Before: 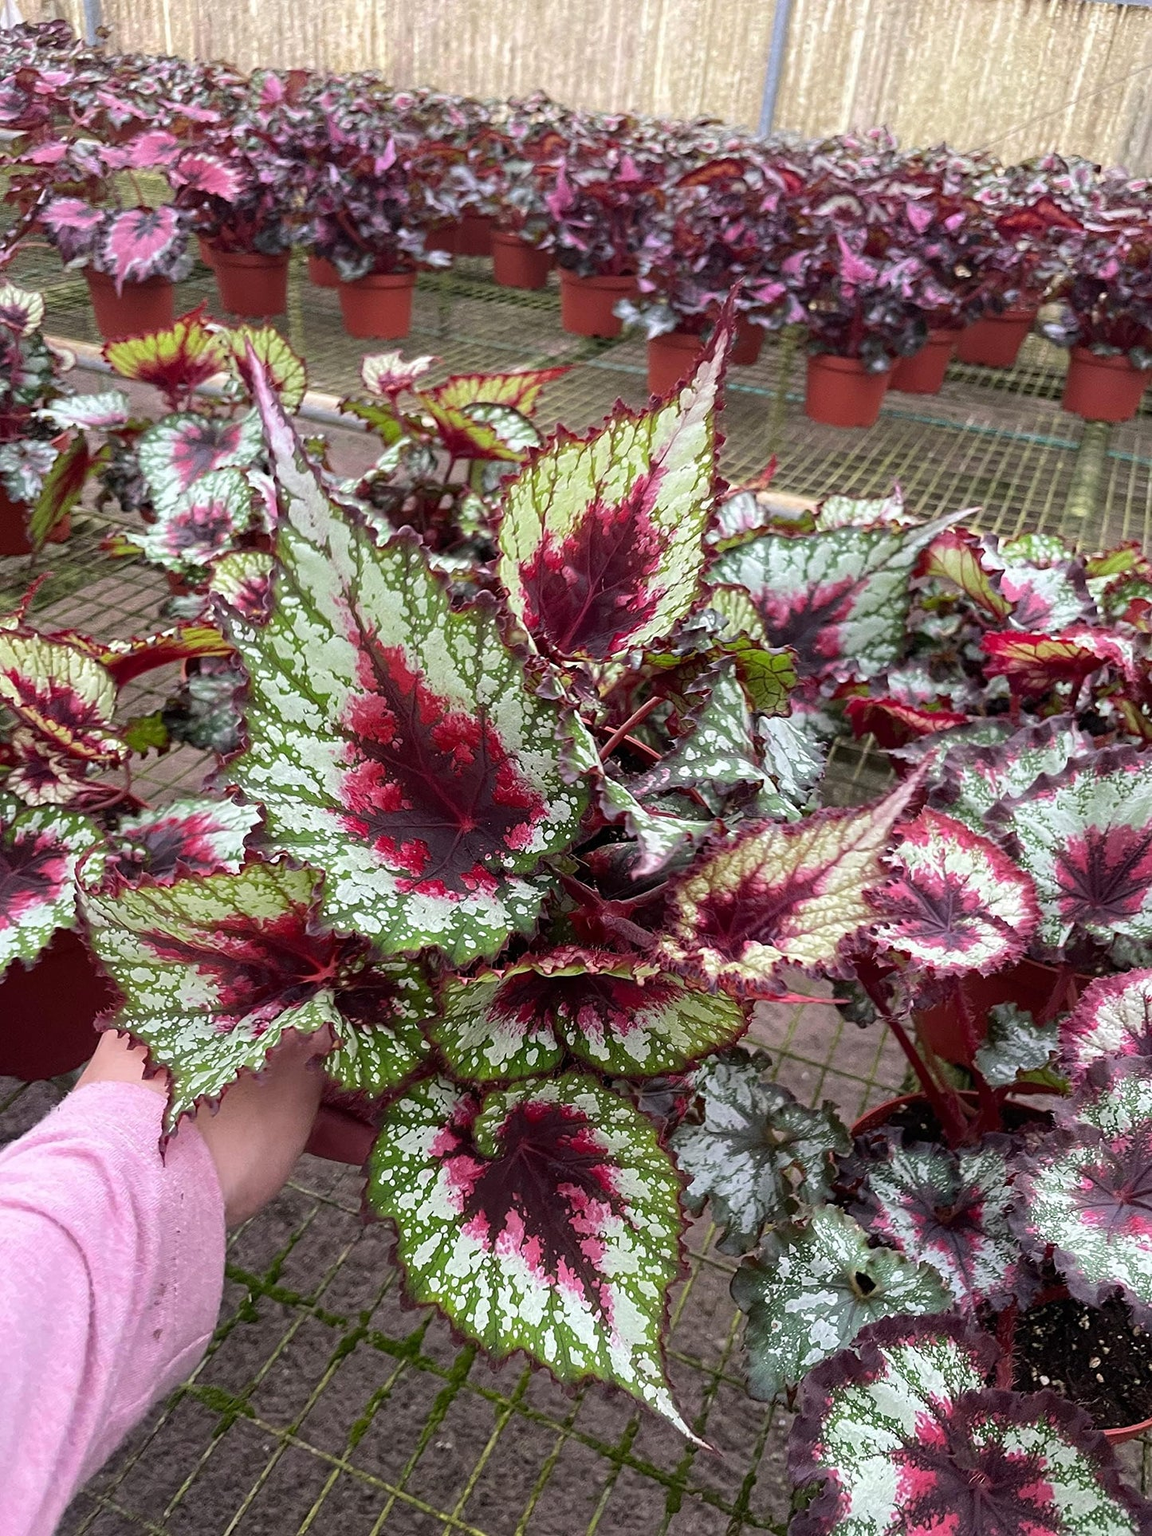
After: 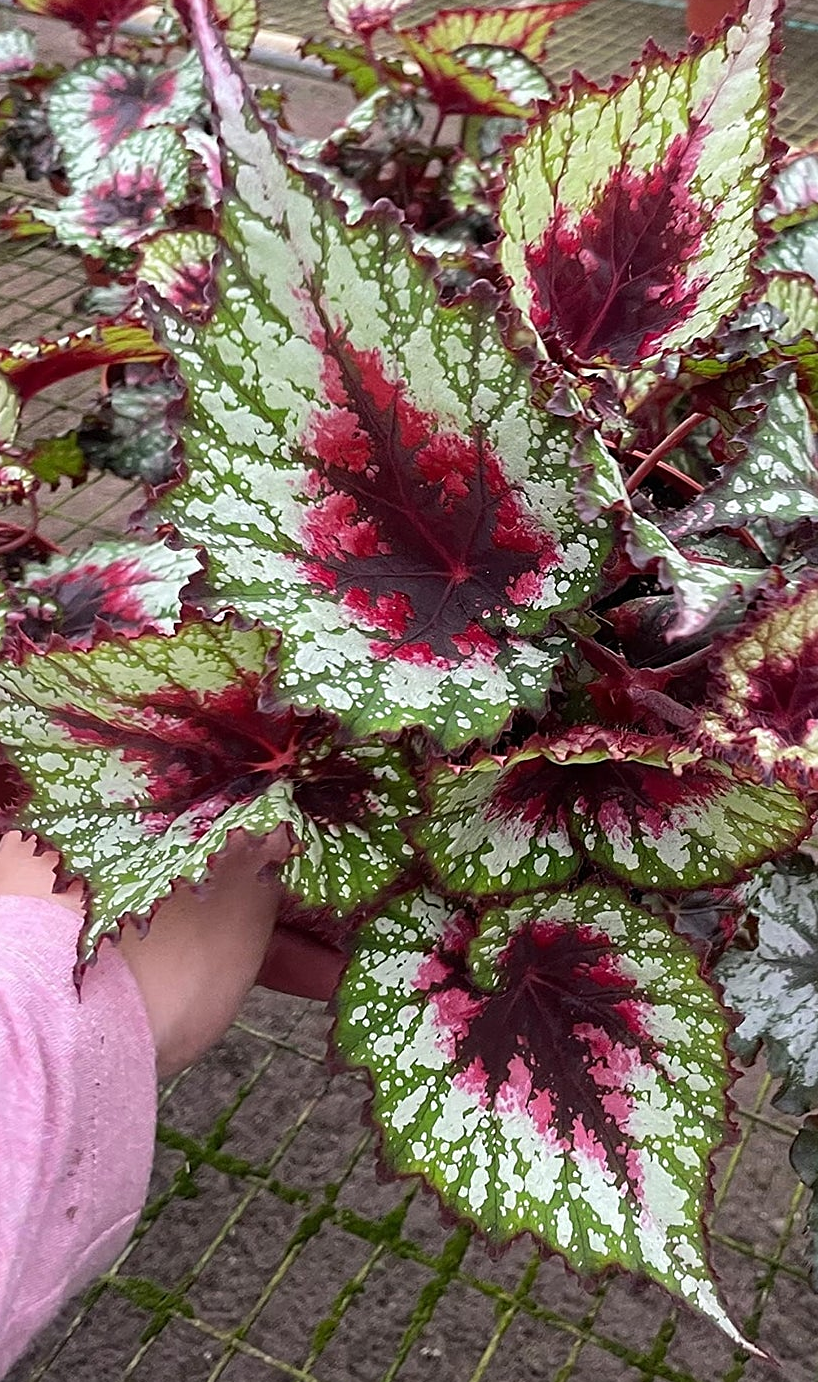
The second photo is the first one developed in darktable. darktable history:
crop: left 8.734%, top 23.971%, right 34.618%, bottom 4.276%
sharpen: amount 0.217
